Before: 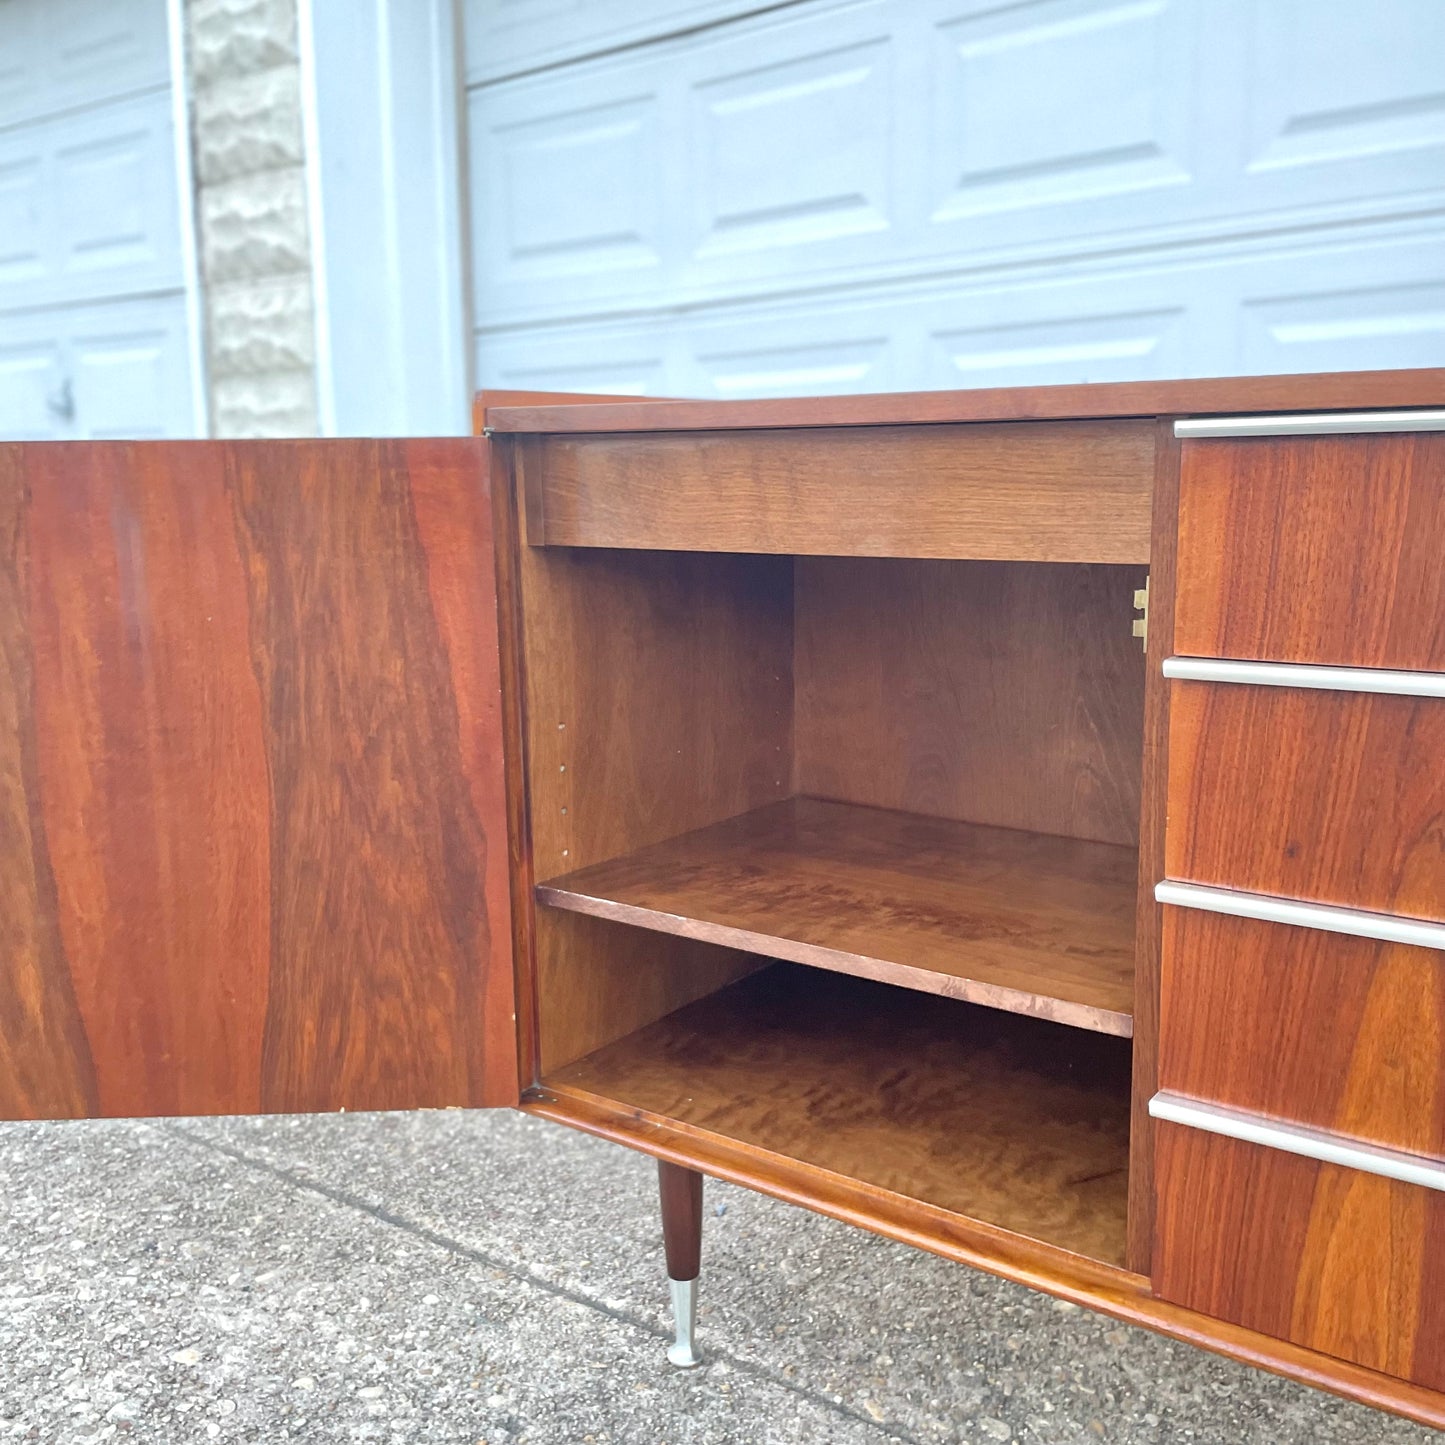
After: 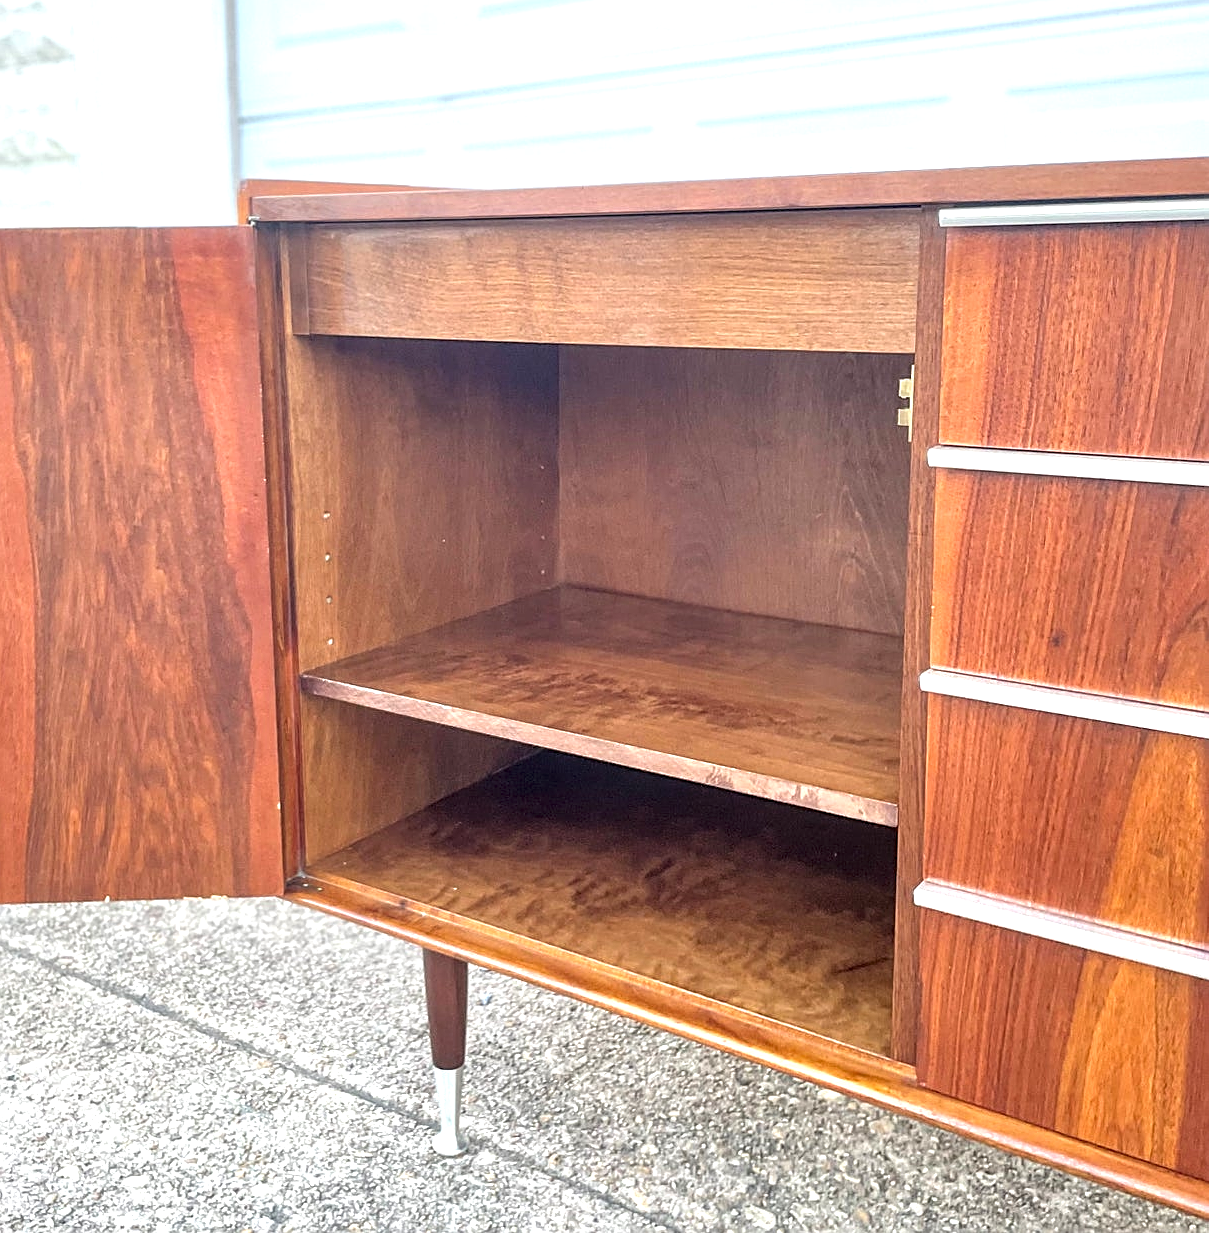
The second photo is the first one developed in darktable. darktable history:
exposure: black level correction 0.001, exposure 0.194 EV, compensate highlight preservation false
crop: left 16.31%, top 14.63%
sharpen: on, module defaults
local contrast: detail 130%
tone equalizer: -8 EV -0.439 EV, -7 EV -0.379 EV, -6 EV -0.33 EV, -5 EV -0.245 EV, -3 EV 0.248 EV, -2 EV 0.346 EV, -1 EV 0.367 EV, +0 EV 0.419 EV
